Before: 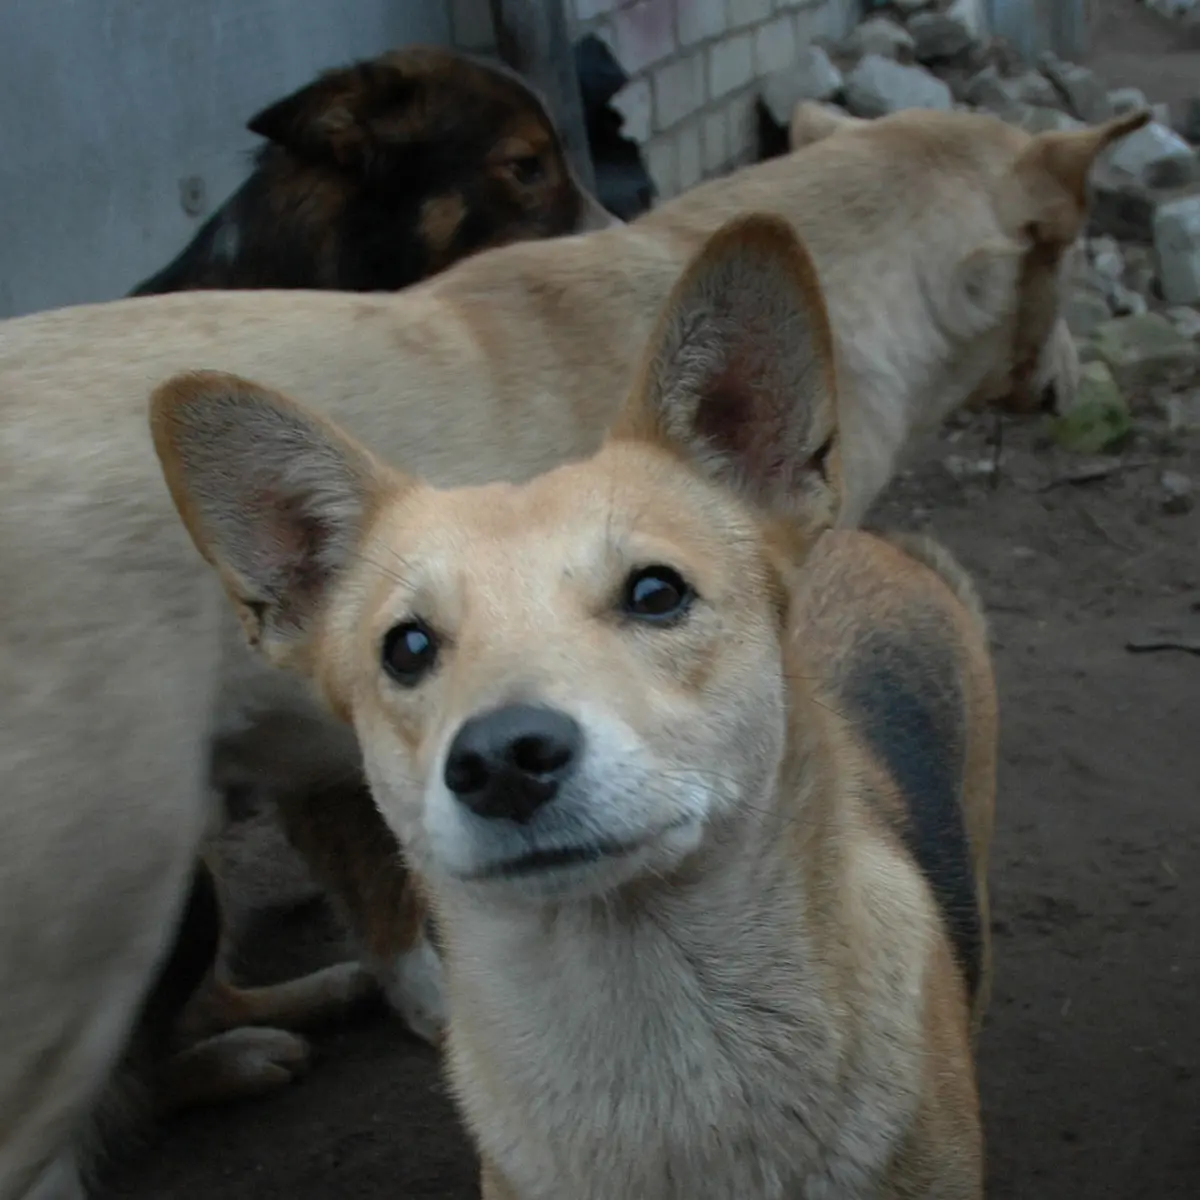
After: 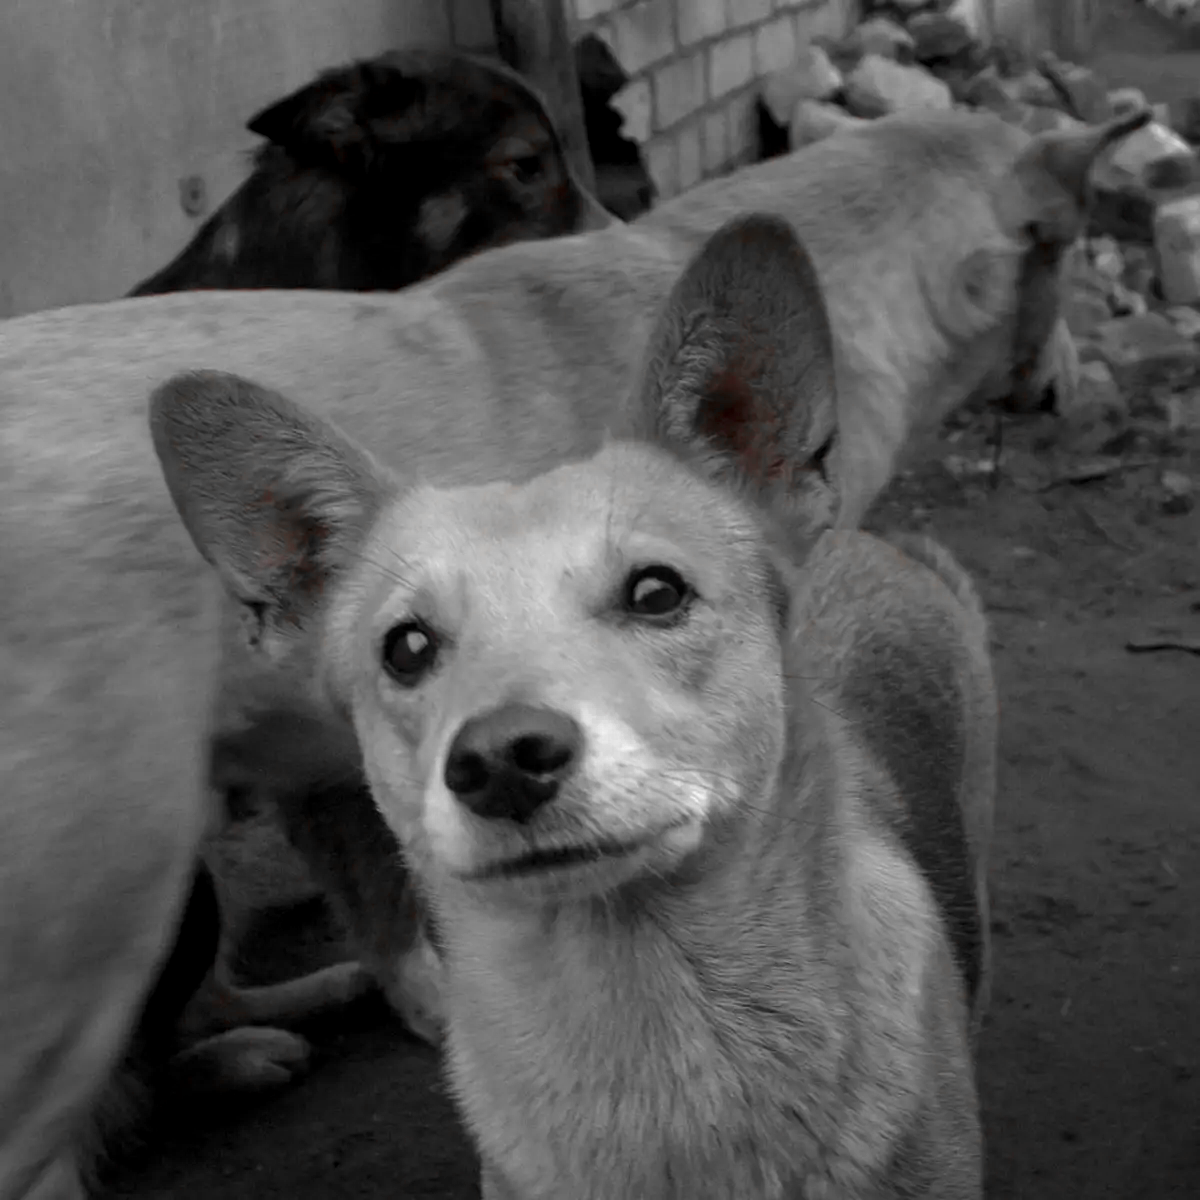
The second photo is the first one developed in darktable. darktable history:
contrast brightness saturation: saturation -0.062
color zones: curves: ch0 [(0, 0.352) (0.143, 0.407) (0.286, 0.386) (0.429, 0.431) (0.571, 0.829) (0.714, 0.853) (0.857, 0.833) (1, 0.352)]; ch1 [(0, 0.604) (0.072, 0.726) (0.096, 0.608) (0.205, 0.007) (0.571, -0.006) (0.839, -0.013) (0.857, -0.012) (1, 0.604)]
local contrast: on, module defaults
tone equalizer: on, module defaults
